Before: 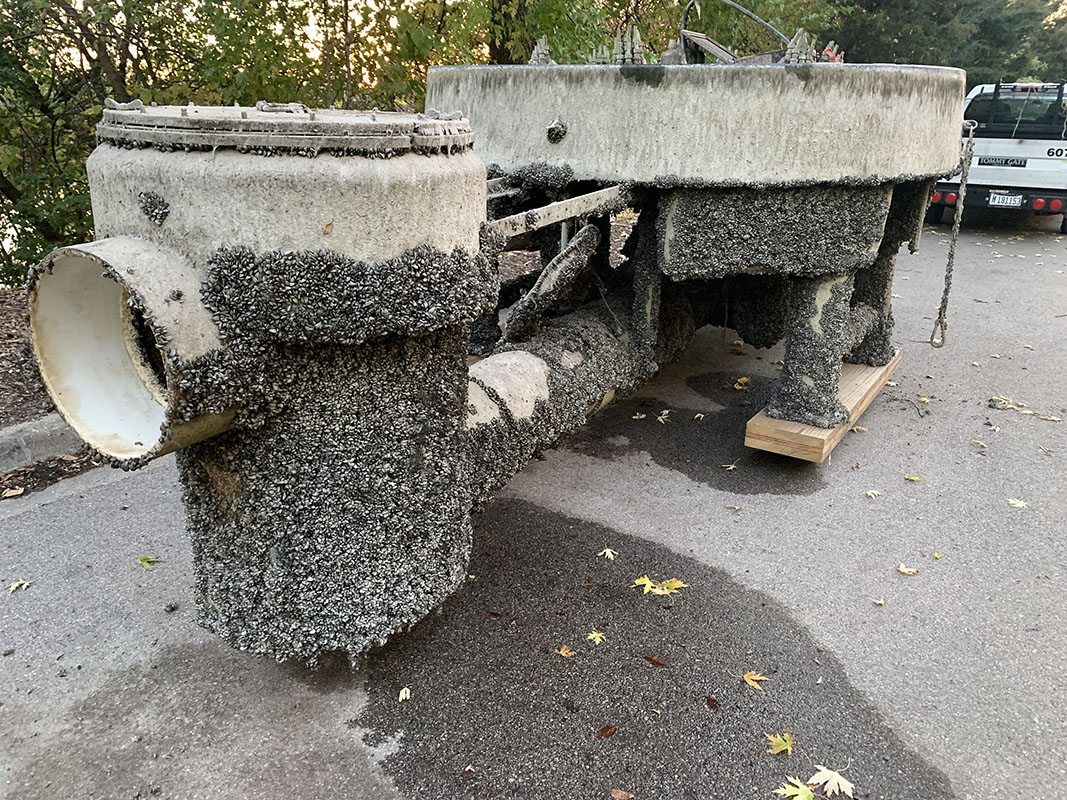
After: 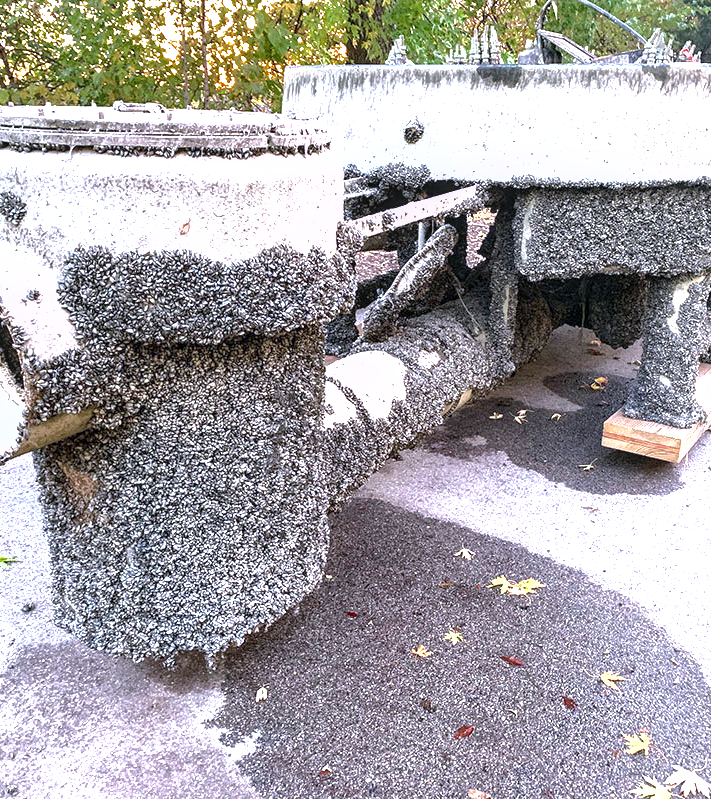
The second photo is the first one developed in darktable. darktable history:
exposure: black level correction 0, exposure 1.468 EV, compensate highlight preservation false
local contrast: detail 130%
shadows and highlights: shadows 29.98
crop and rotate: left 13.431%, right 19.872%
color calibration: illuminant custom, x 0.367, y 0.392, temperature 4436.84 K
